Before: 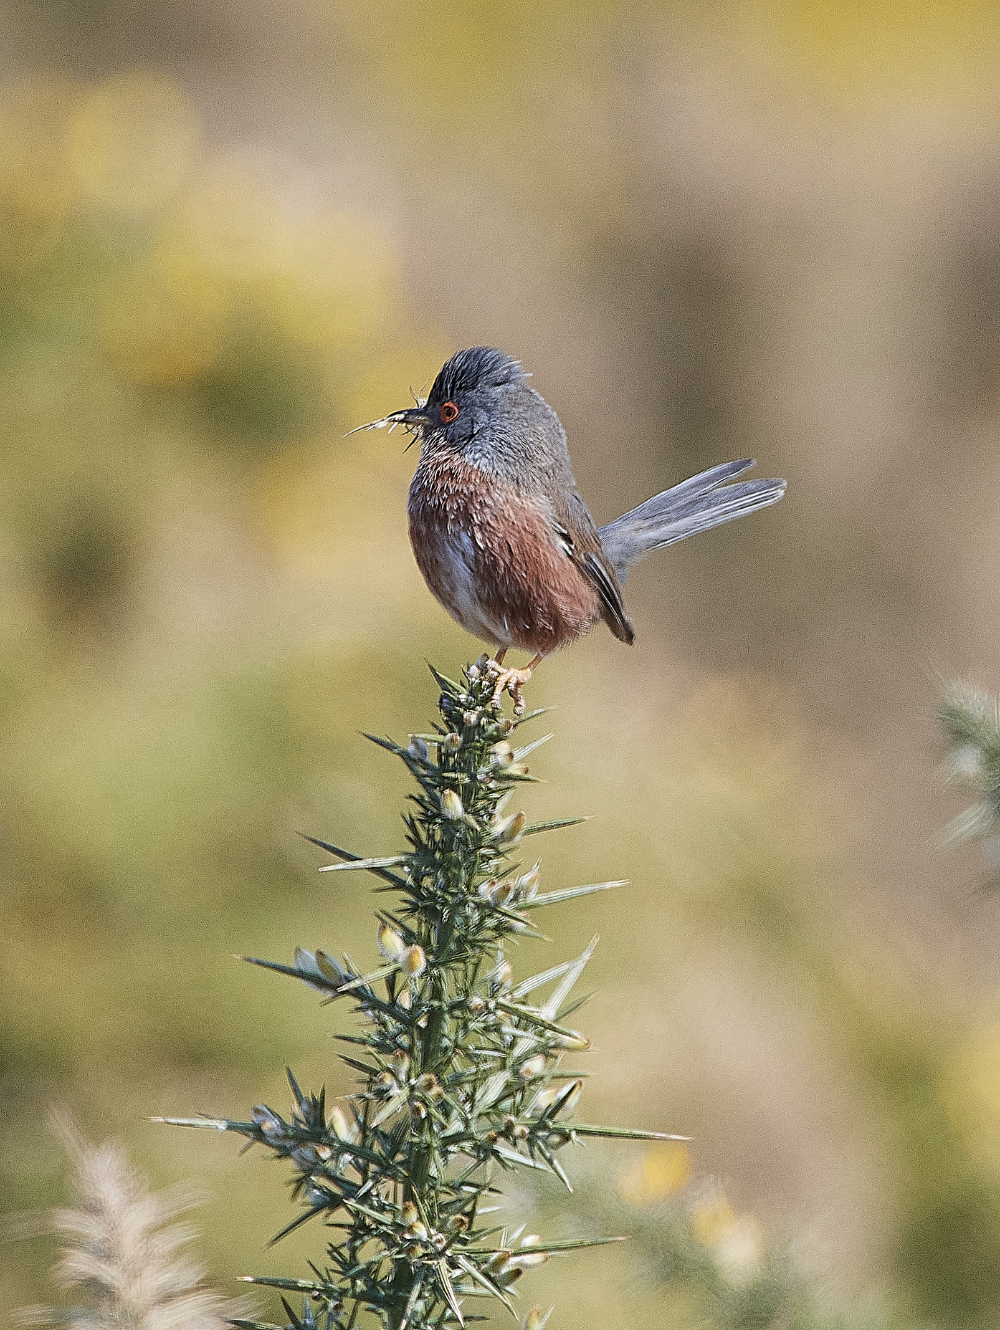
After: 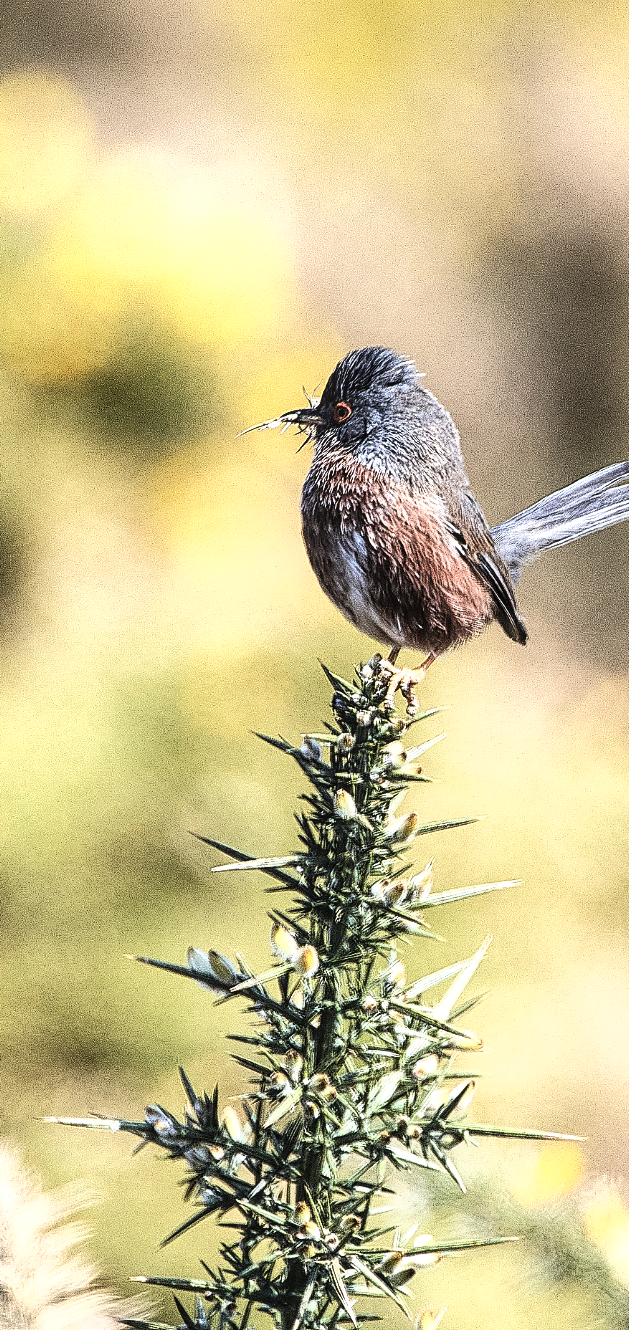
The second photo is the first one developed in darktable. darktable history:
crop: left 10.729%, right 26.3%
tone equalizer: -8 EV -0.736 EV, -7 EV -0.682 EV, -6 EV -0.607 EV, -5 EV -0.405 EV, -3 EV 0.376 EV, -2 EV 0.6 EV, -1 EV 0.679 EV, +0 EV 0.777 EV
tone curve: curves: ch0 [(0, 0) (0.003, 0.007) (0.011, 0.009) (0.025, 0.01) (0.044, 0.012) (0.069, 0.013) (0.1, 0.014) (0.136, 0.021) (0.177, 0.038) (0.224, 0.06) (0.277, 0.099) (0.335, 0.16) (0.399, 0.227) (0.468, 0.329) (0.543, 0.45) (0.623, 0.594) (0.709, 0.756) (0.801, 0.868) (0.898, 0.971) (1, 1)], color space Lab, linked channels, preserve colors none
local contrast: on, module defaults
